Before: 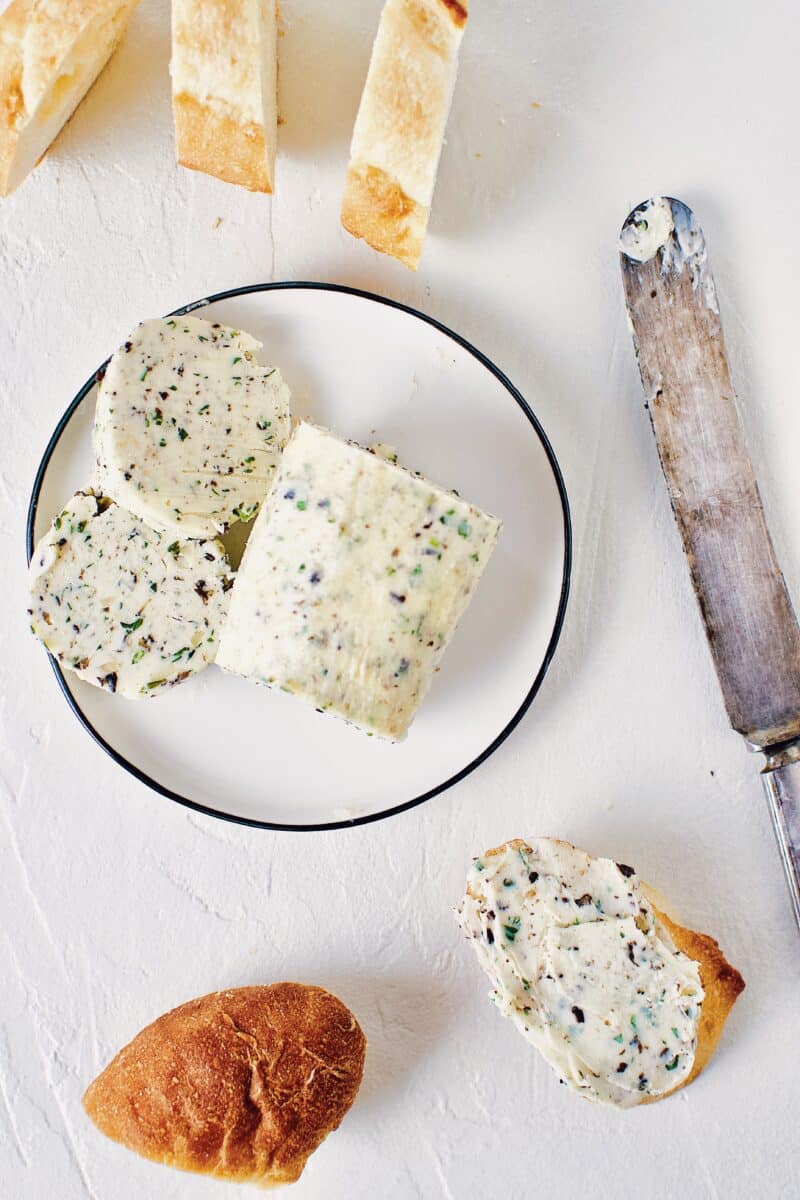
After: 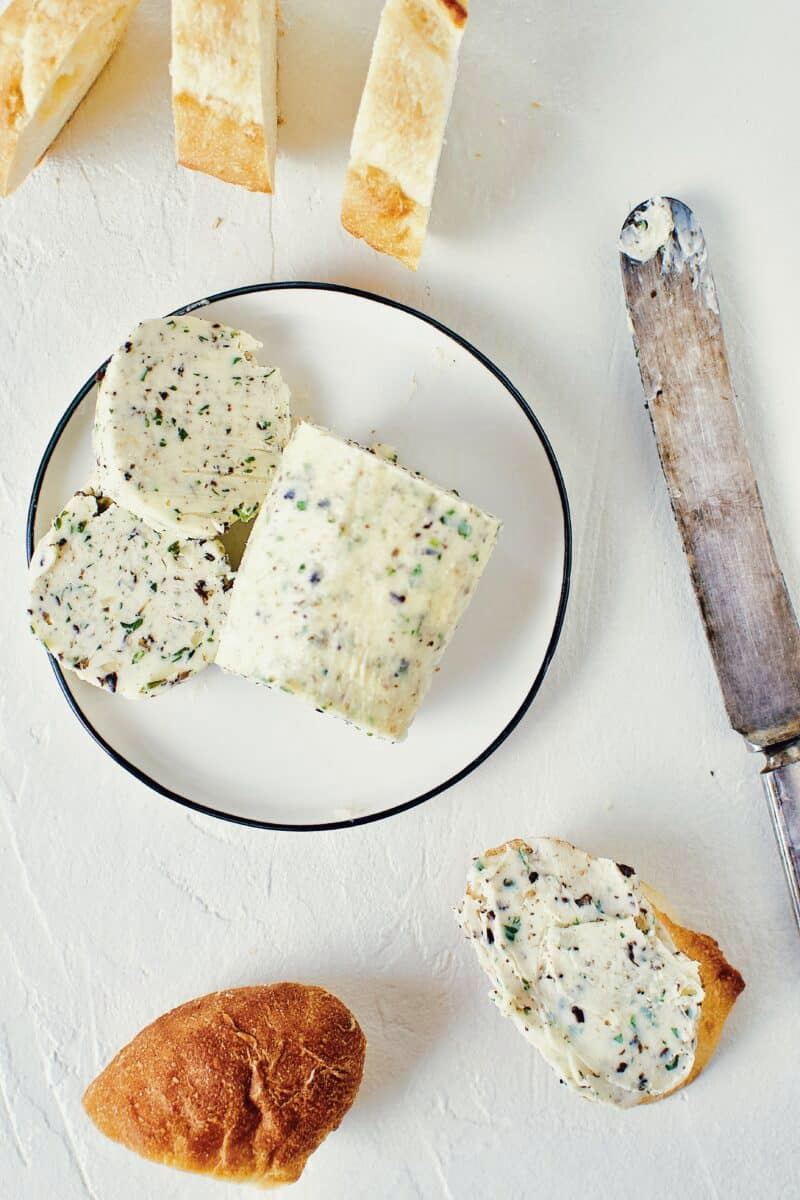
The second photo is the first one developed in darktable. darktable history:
color correction: highlights a* -2.52, highlights b* 2.26
